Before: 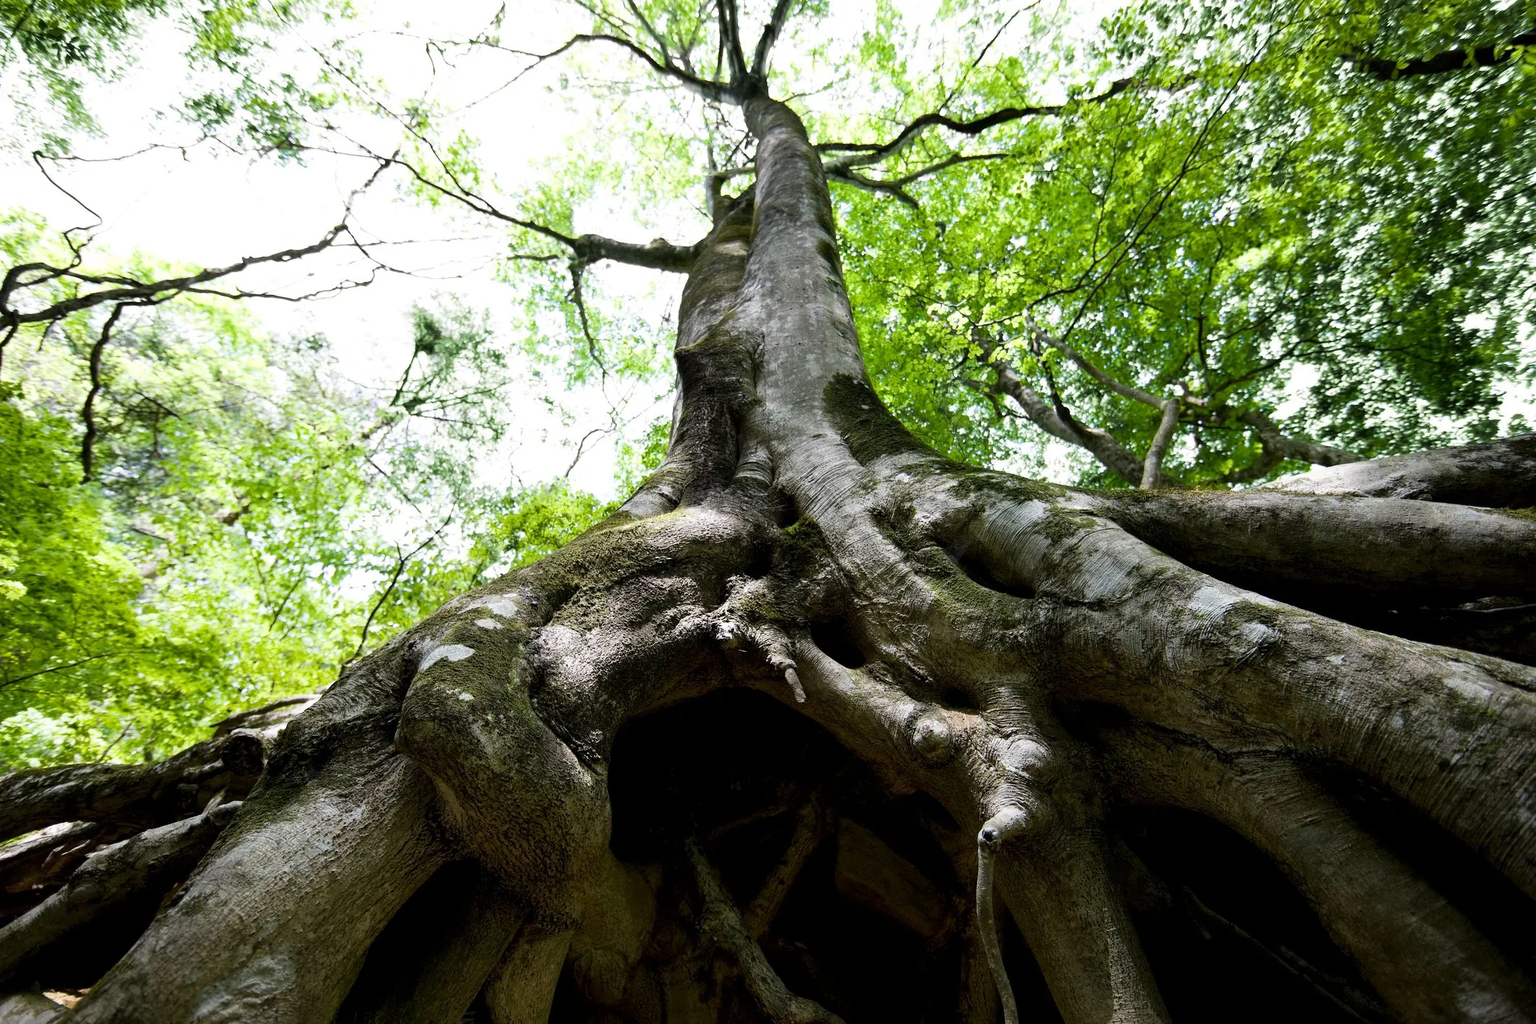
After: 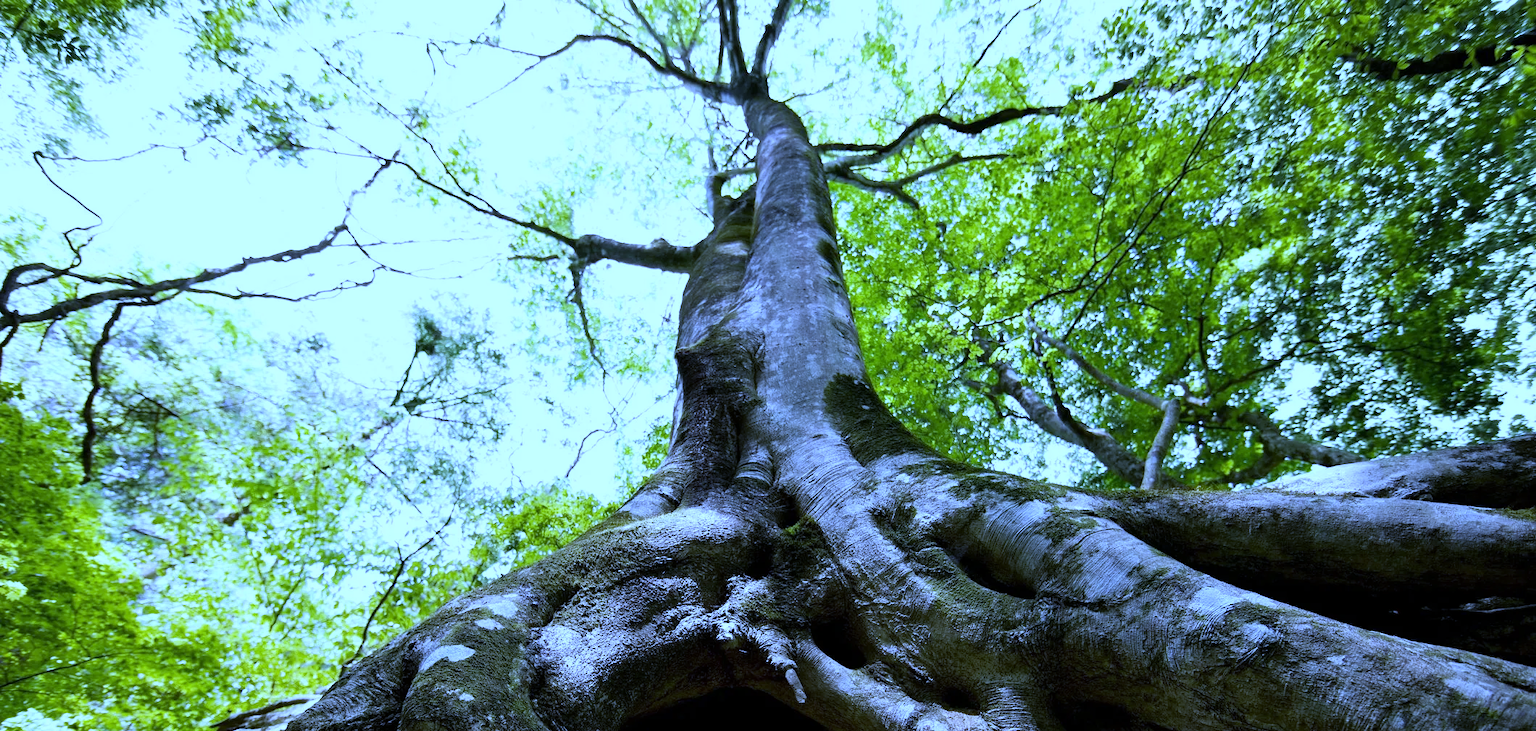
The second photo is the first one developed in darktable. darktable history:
white balance: red 0.766, blue 1.537
crop: bottom 28.576%
